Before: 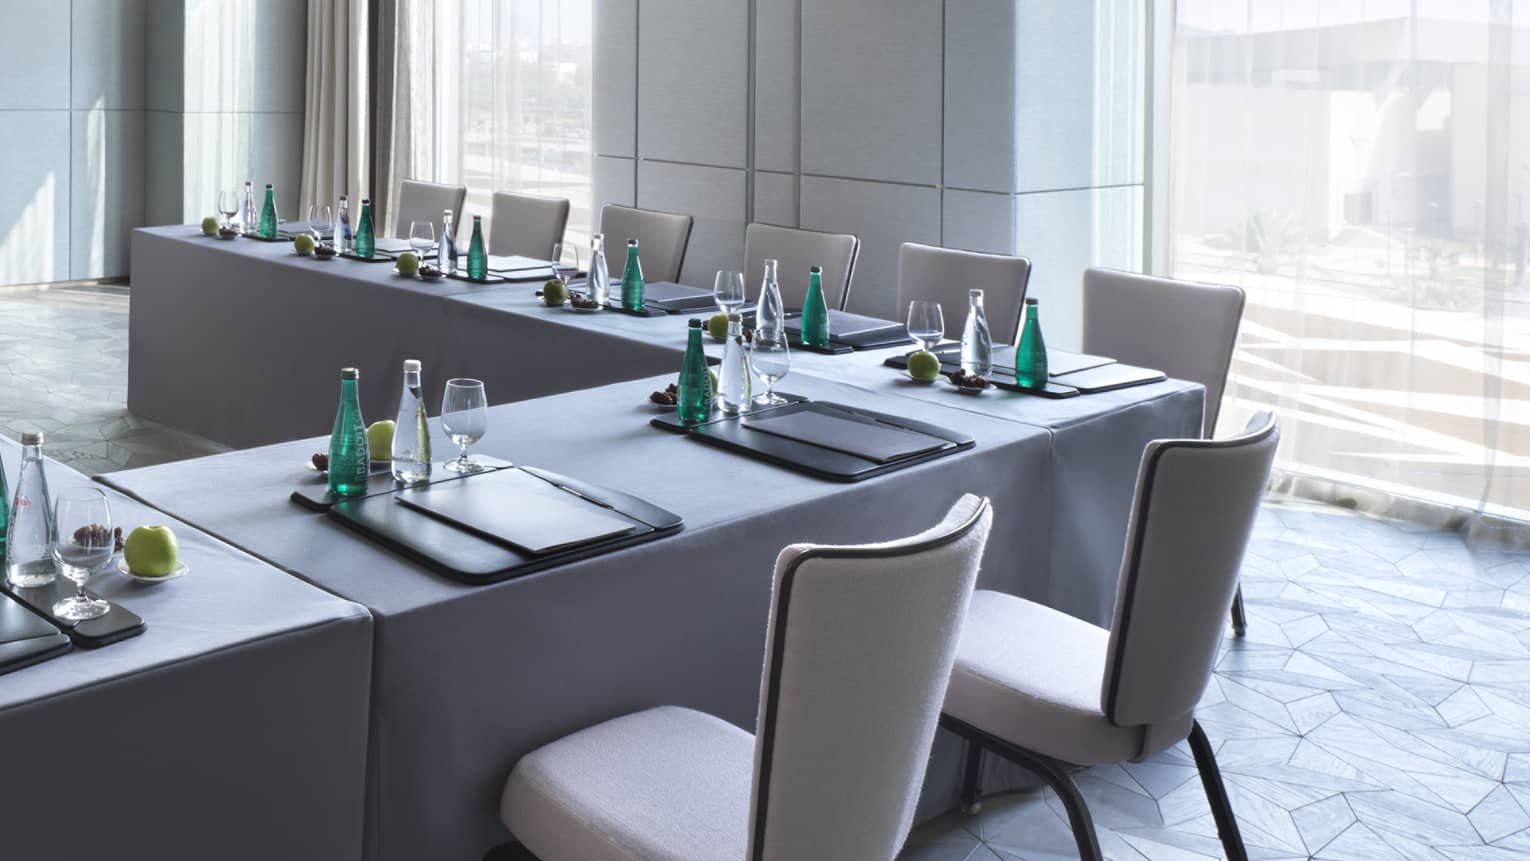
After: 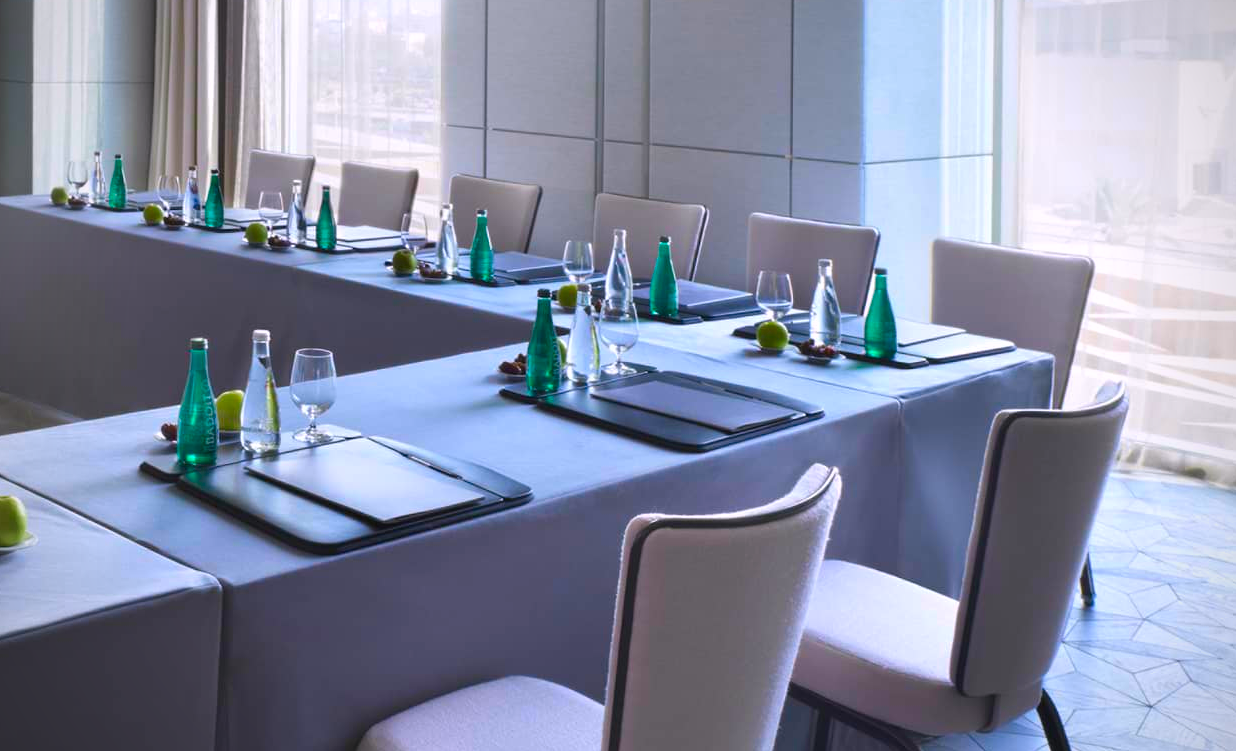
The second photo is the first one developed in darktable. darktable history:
crop: left 9.932%, top 3.6%, right 9.25%, bottom 9.16%
color correction: highlights a* 1.64, highlights b* -1.87, saturation 2.52
vignetting: on, module defaults
contrast brightness saturation: saturation -0.15
